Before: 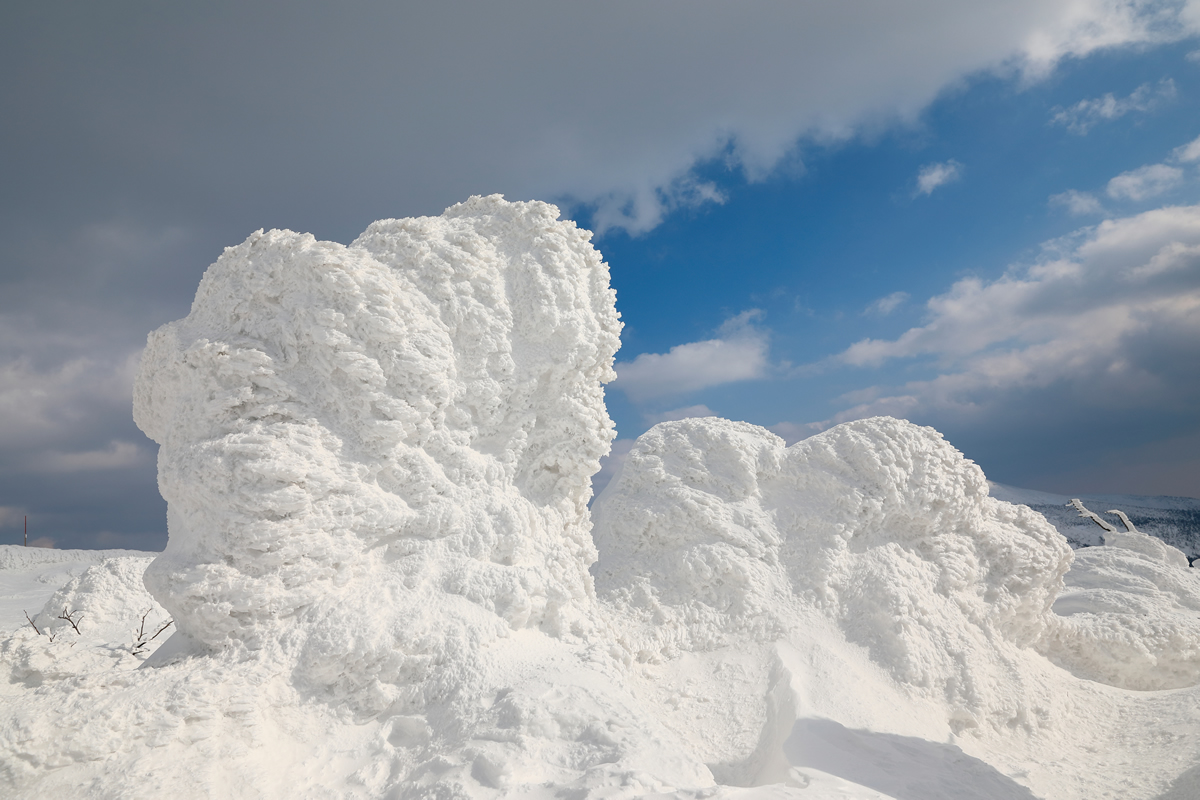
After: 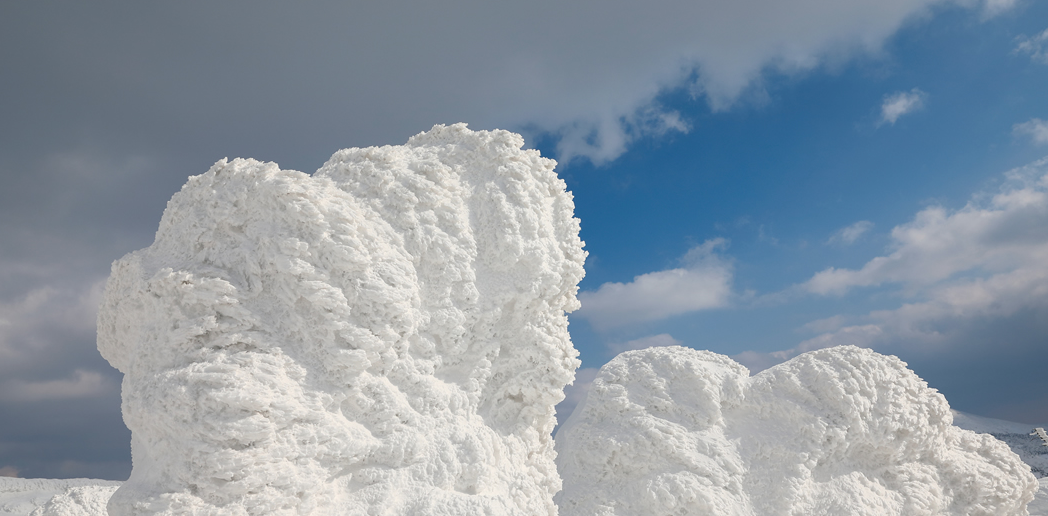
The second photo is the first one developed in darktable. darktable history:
contrast brightness saturation: saturation -0.05
crop: left 3.015%, top 8.969%, right 9.647%, bottom 26.457%
